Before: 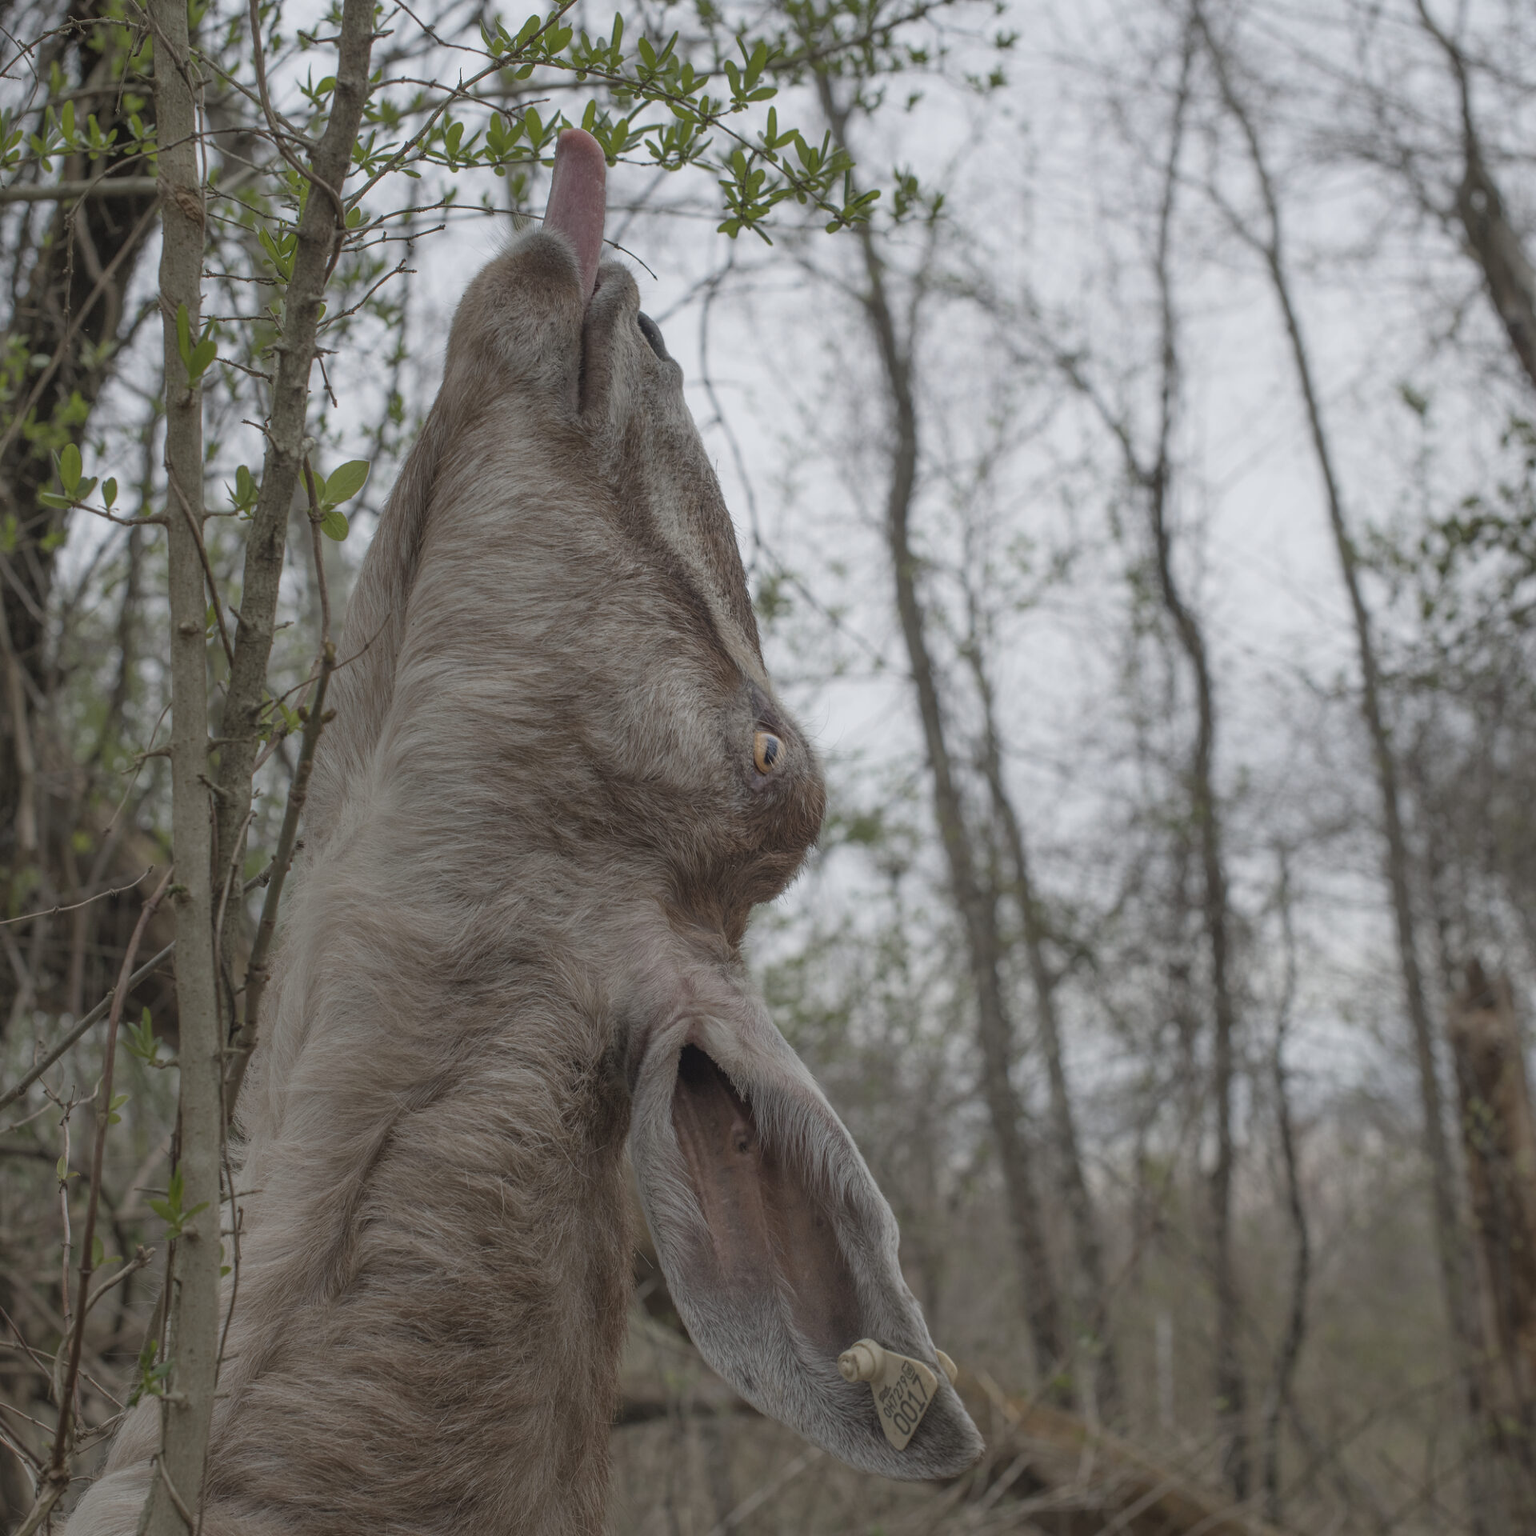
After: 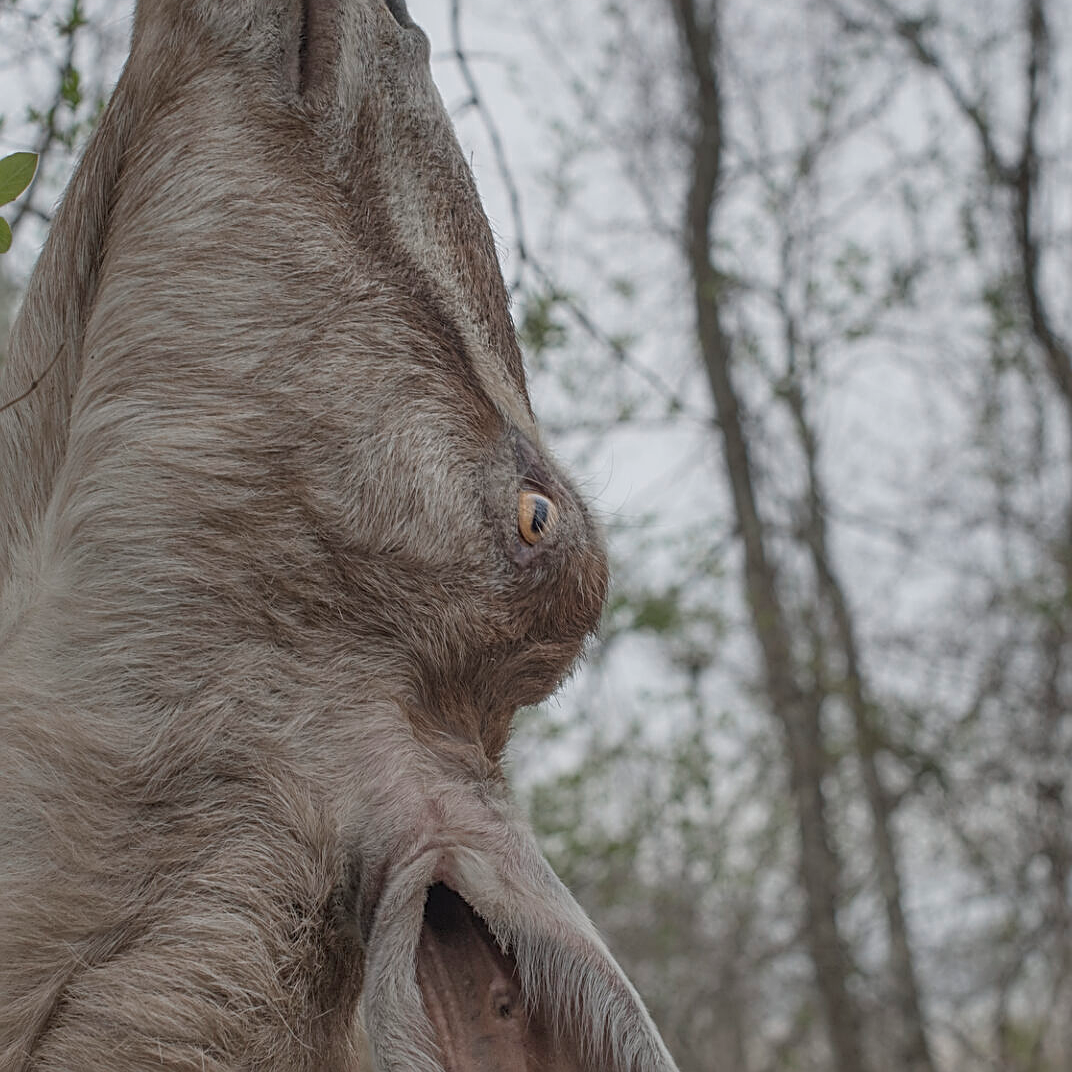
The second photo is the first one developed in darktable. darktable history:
color zones: curves: ch0 [(0, 0.5) (0.143, 0.5) (0.286, 0.5) (0.429, 0.5) (0.62, 0.489) (0.714, 0.445) (0.844, 0.496) (1, 0.5)]; ch1 [(0, 0.5) (0.143, 0.5) (0.286, 0.5) (0.429, 0.5) (0.571, 0.5) (0.714, 0.523) (0.857, 0.5) (1, 0.5)]
sharpen: radius 2.543, amount 0.636
shadows and highlights: shadows 60, soften with gaussian
crop and rotate: left 22.13%, top 22.054%, right 22.026%, bottom 22.102%
local contrast: detail 110%
